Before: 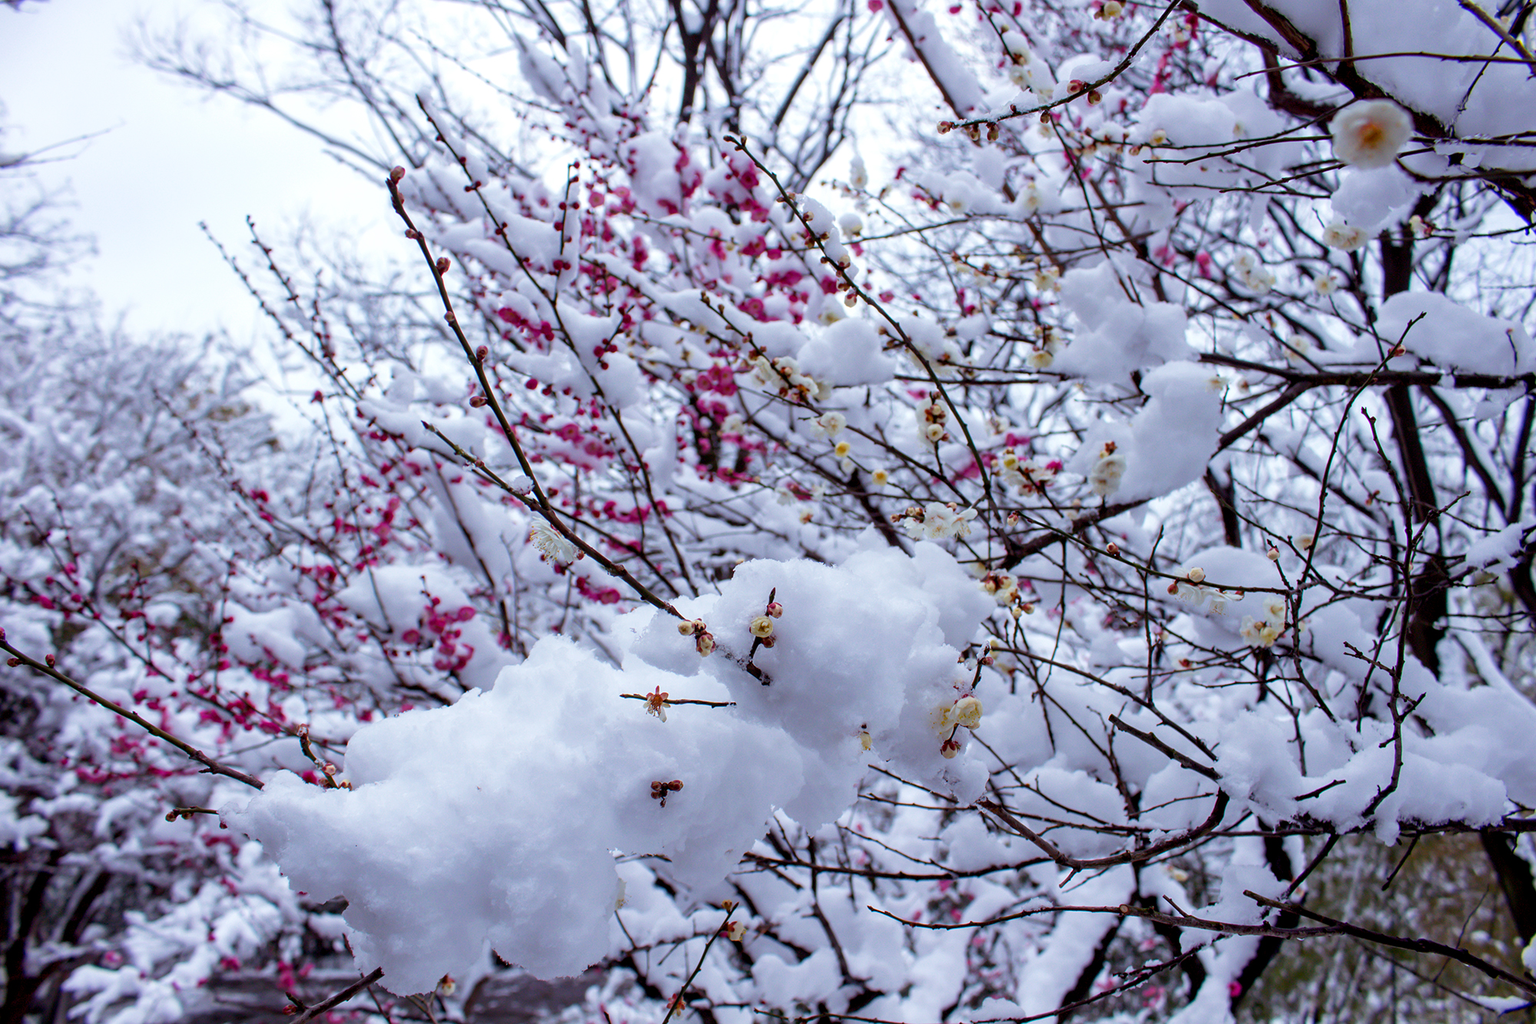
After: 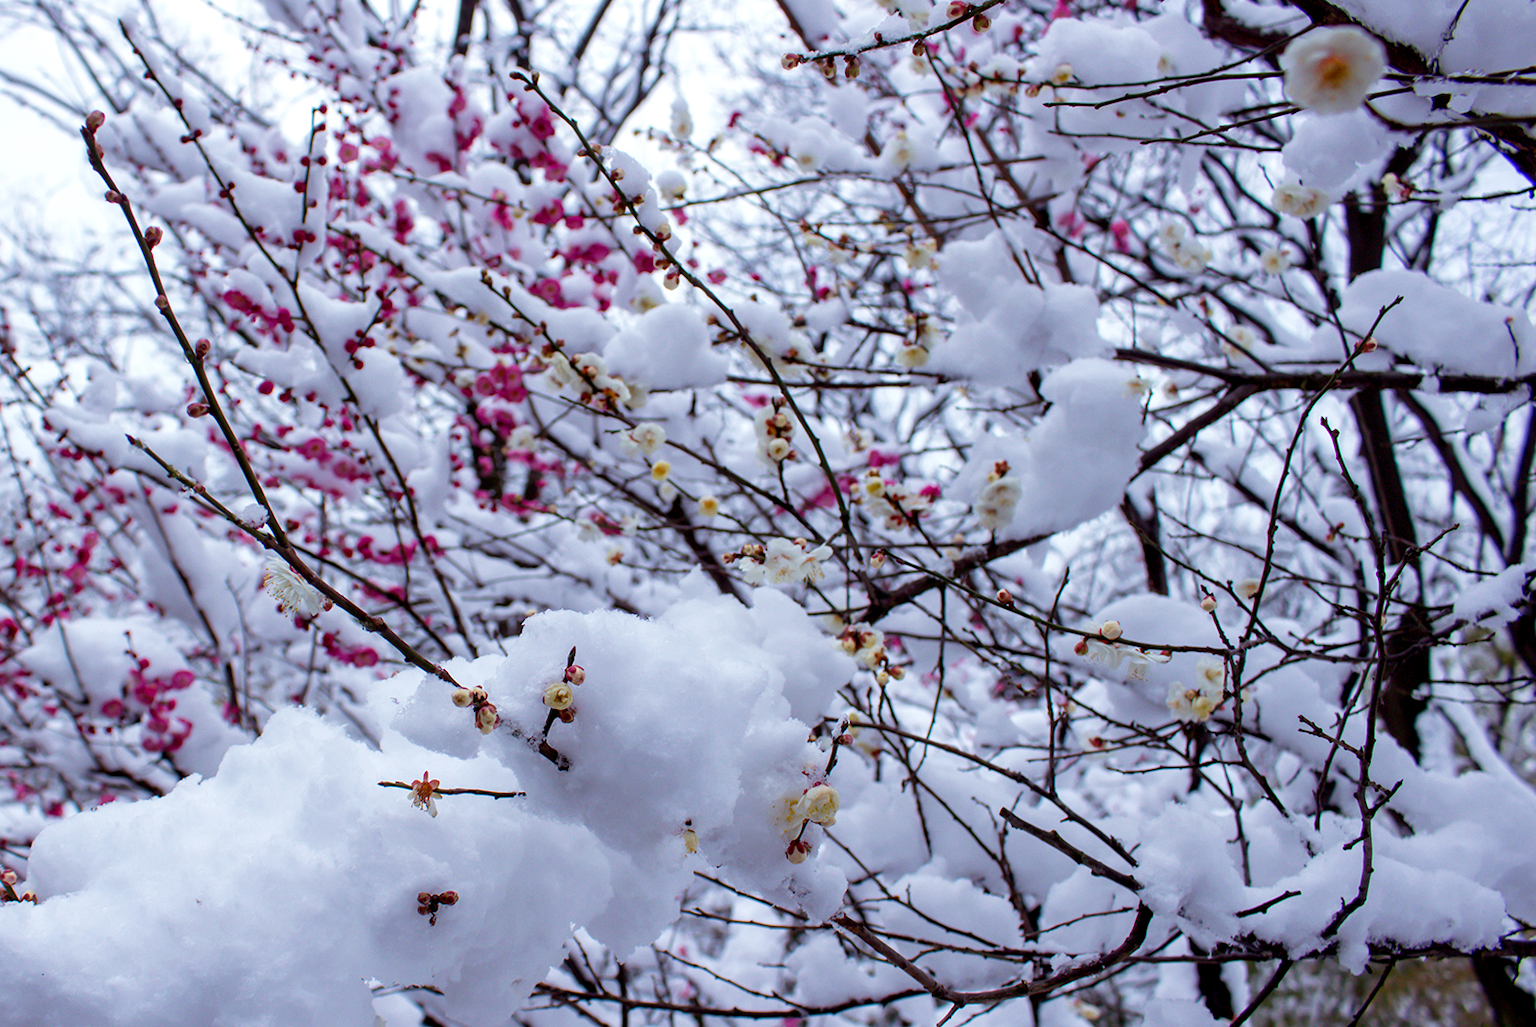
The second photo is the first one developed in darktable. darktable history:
crop and rotate: left 21.021%, top 7.745%, right 0.313%, bottom 13.317%
